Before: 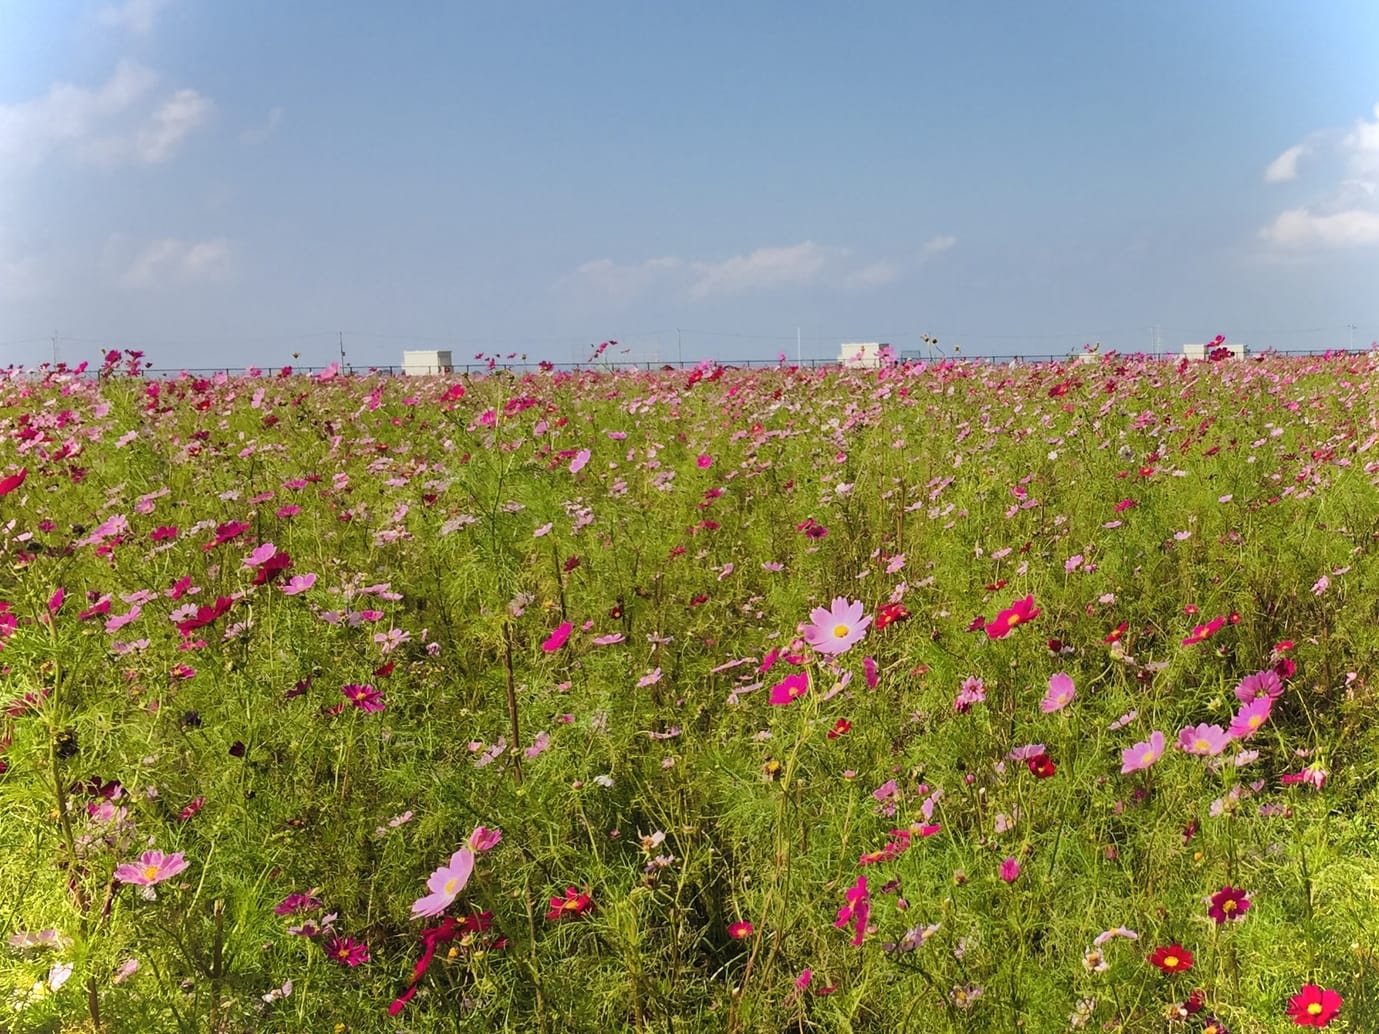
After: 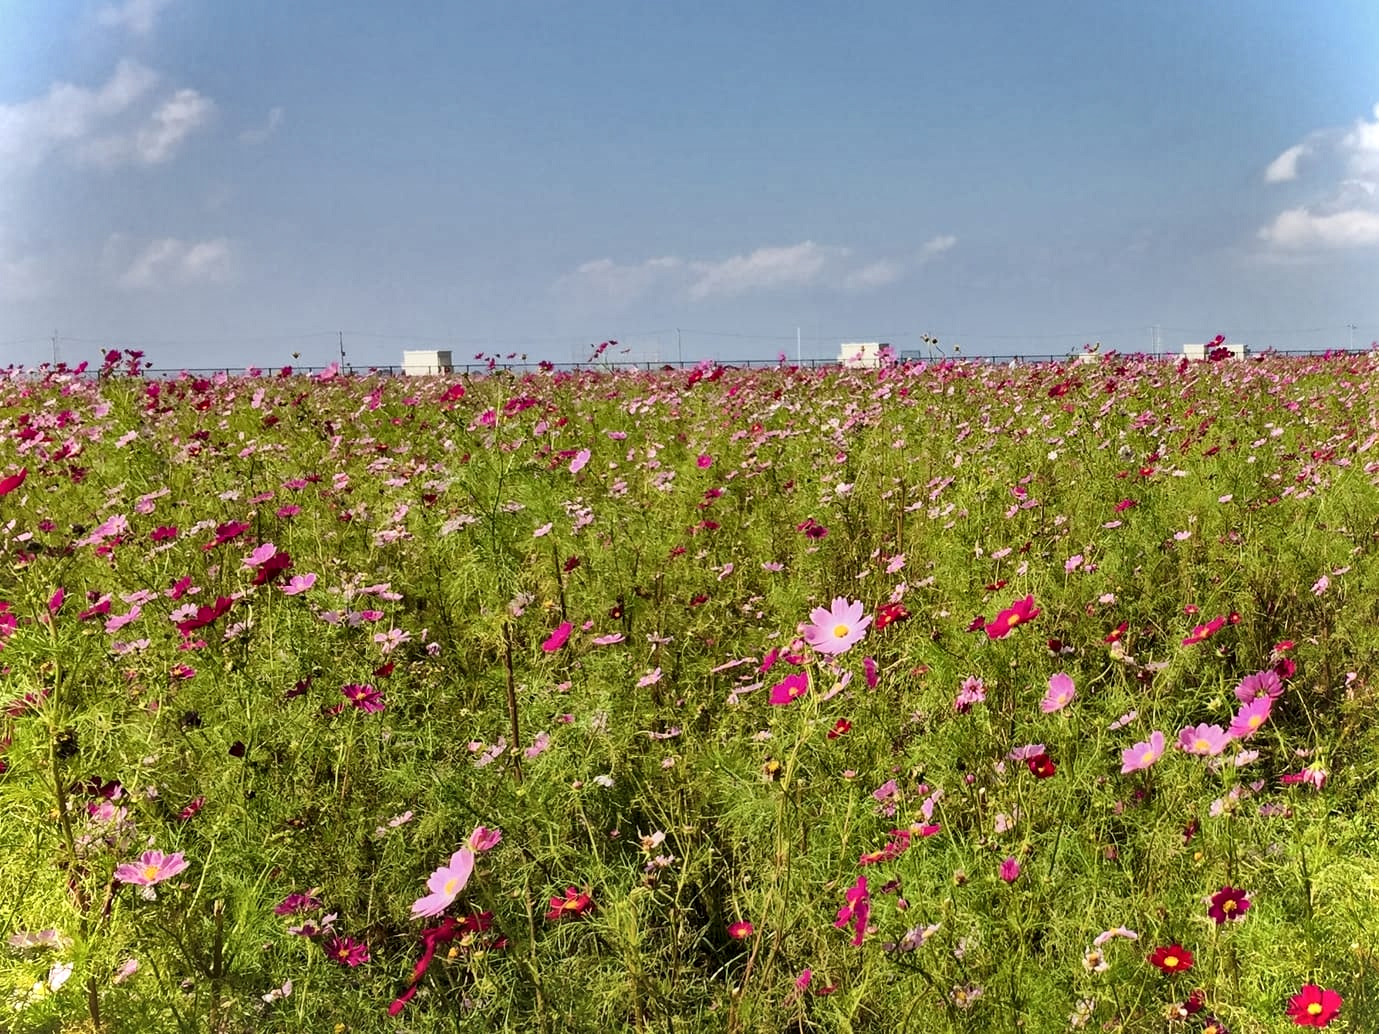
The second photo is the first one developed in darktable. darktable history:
local contrast: mode bilateral grid, contrast 25, coarseness 60, detail 151%, midtone range 0.2
shadows and highlights: low approximation 0.01, soften with gaussian
